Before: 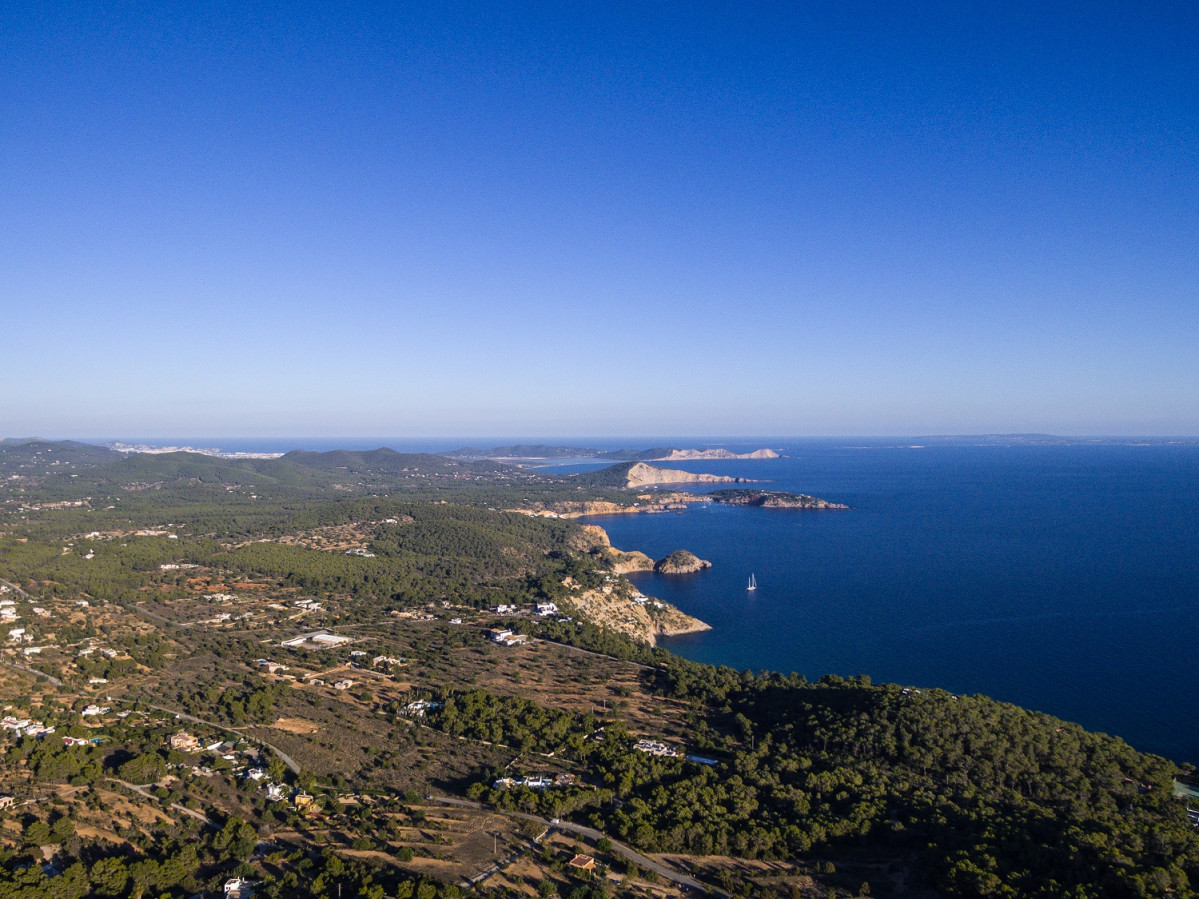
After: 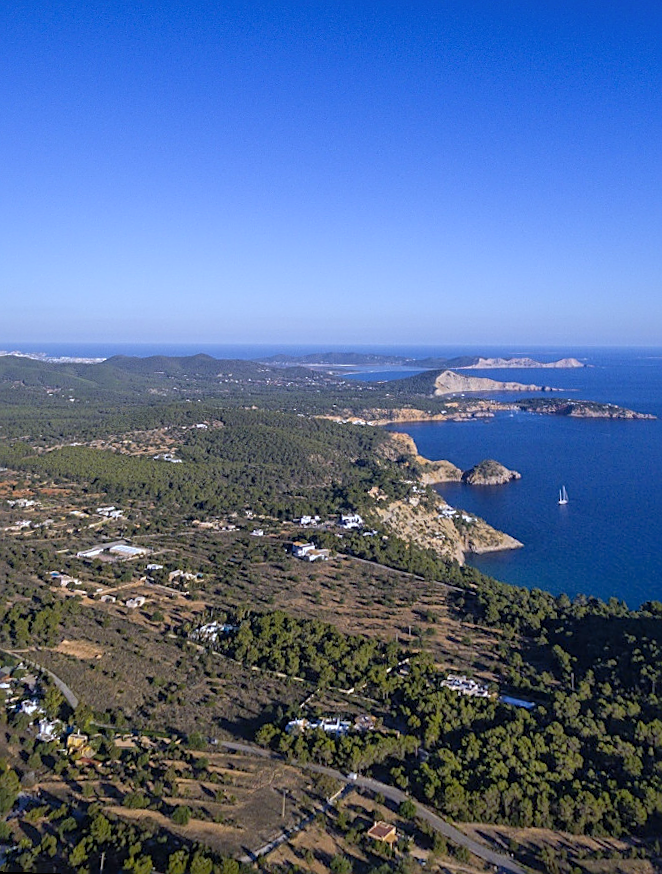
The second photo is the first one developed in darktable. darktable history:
crop and rotate: left 6.617%, right 26.717%
sharpen: on, module defaults
shadows and highlights: on, module defaults
rotate and perspective: rotation 0.72°, lens shift (vertical) -0.352, lens shift (horizontal) -0.051, crop left 0.152, crop right 0.859, crop top 0.019, crop bottom 0.964
white balance: red 0.931, blue 1.11
